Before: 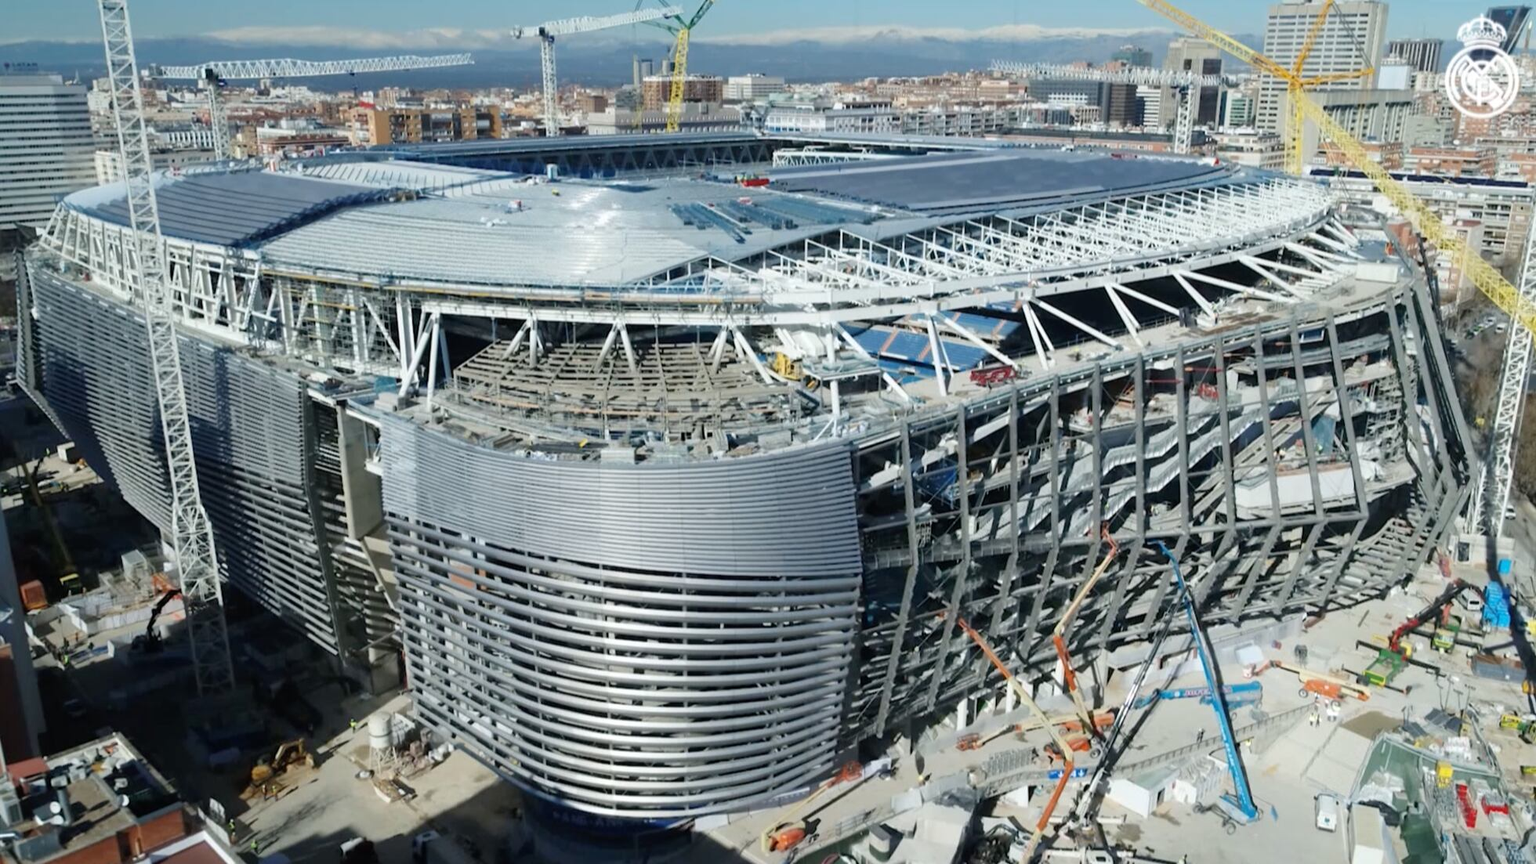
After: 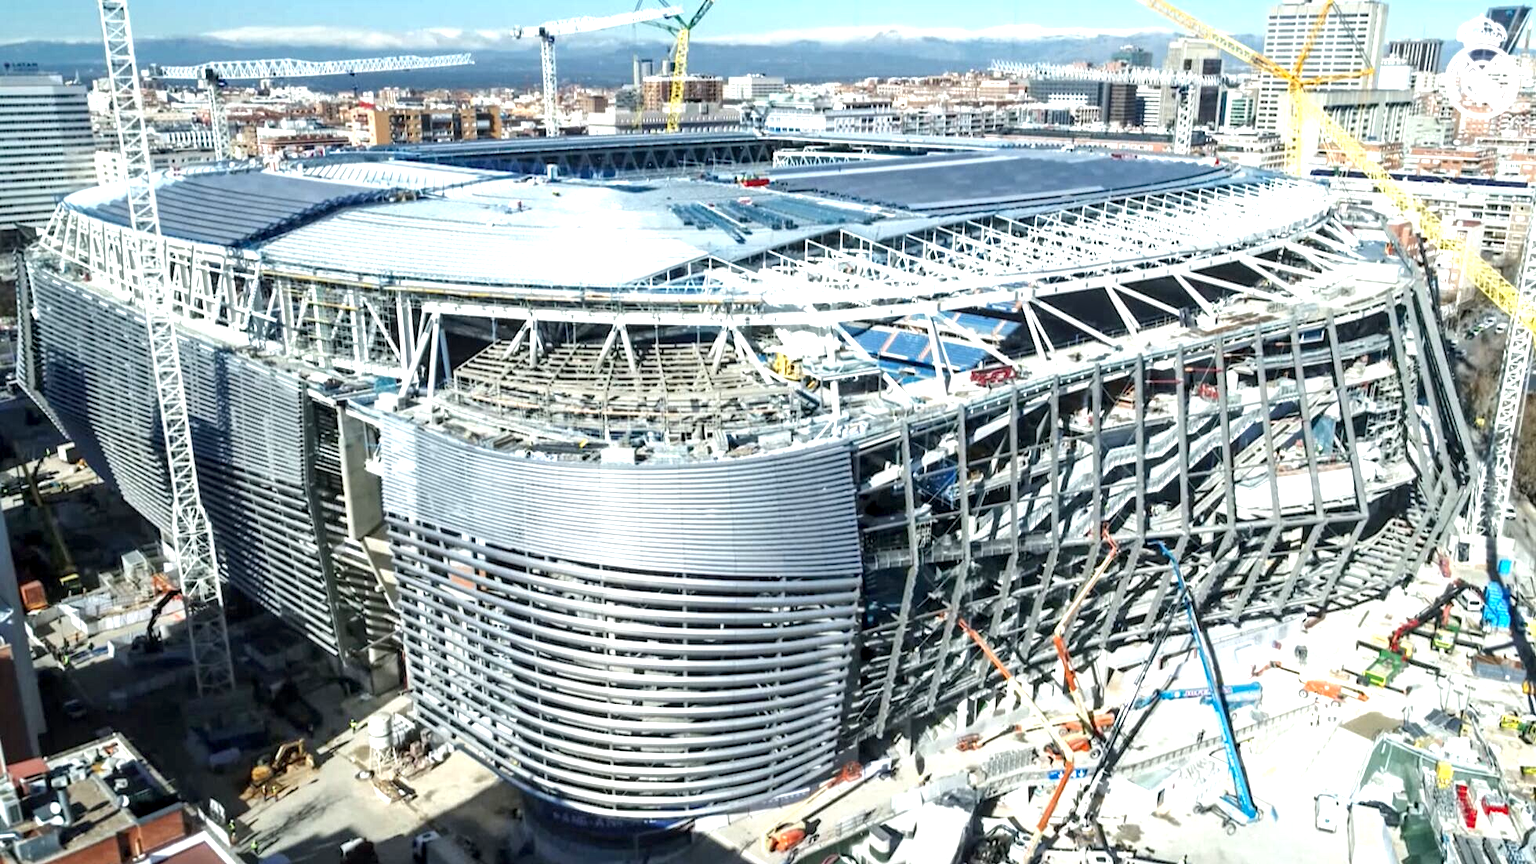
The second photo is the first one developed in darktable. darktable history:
local contrast: highlights 21%, detail 150%
exposure: black level correction 0, exposure 1.001 EV, compensate highlight preservation false
color correction: highlights a* 0.05, highlights b* -0.4
